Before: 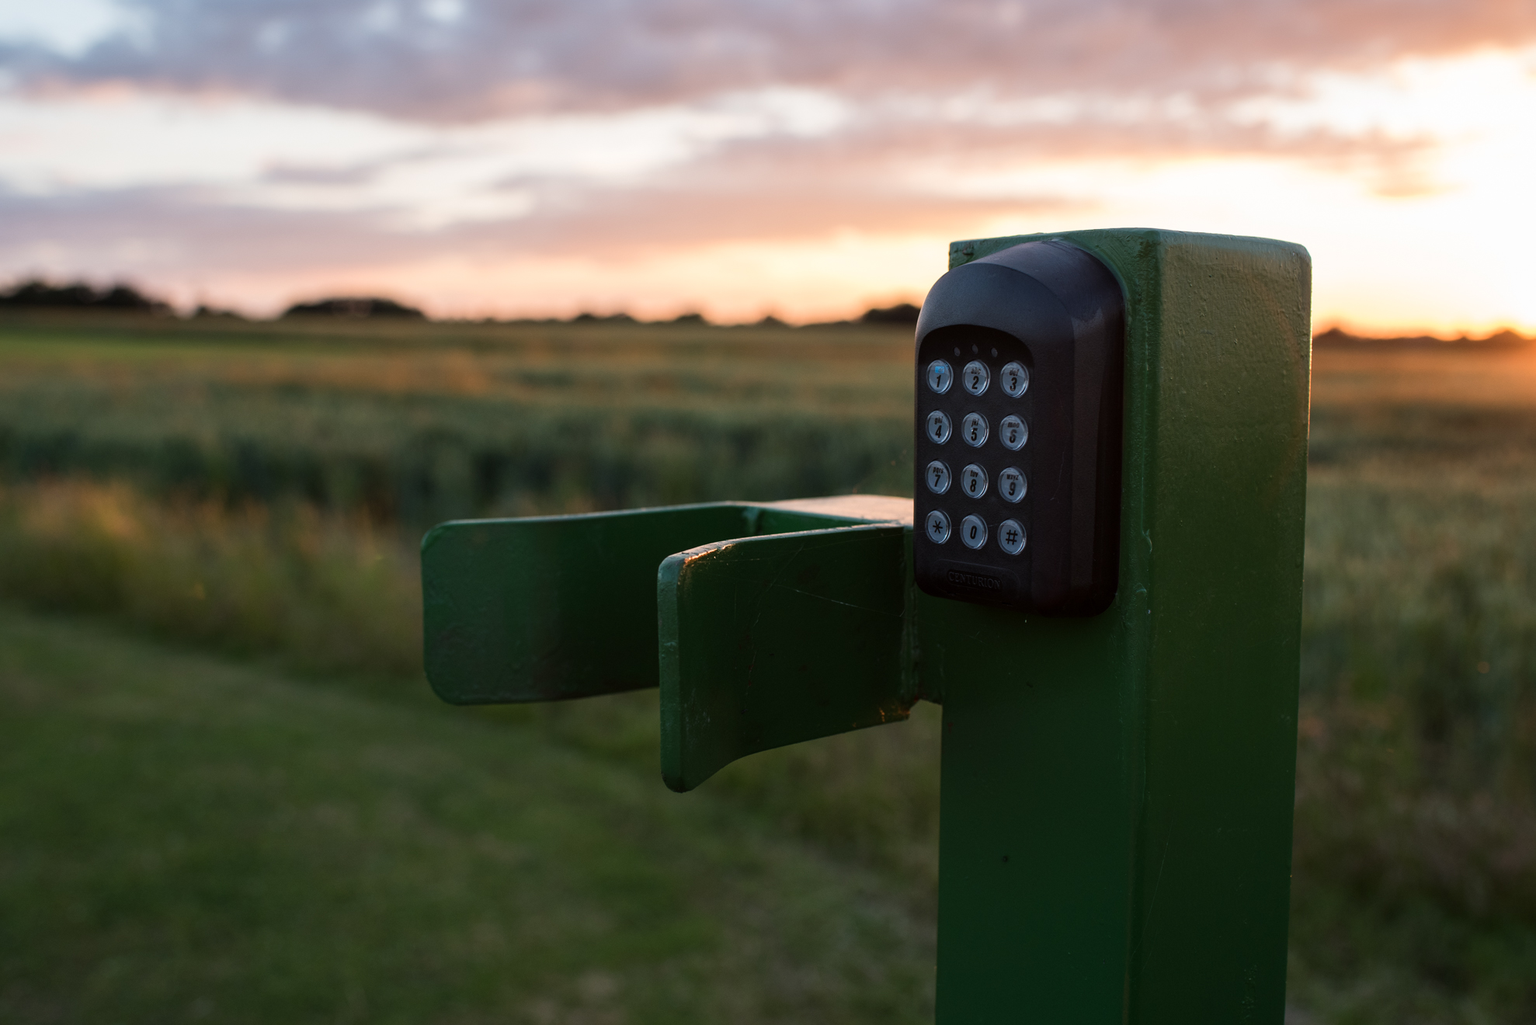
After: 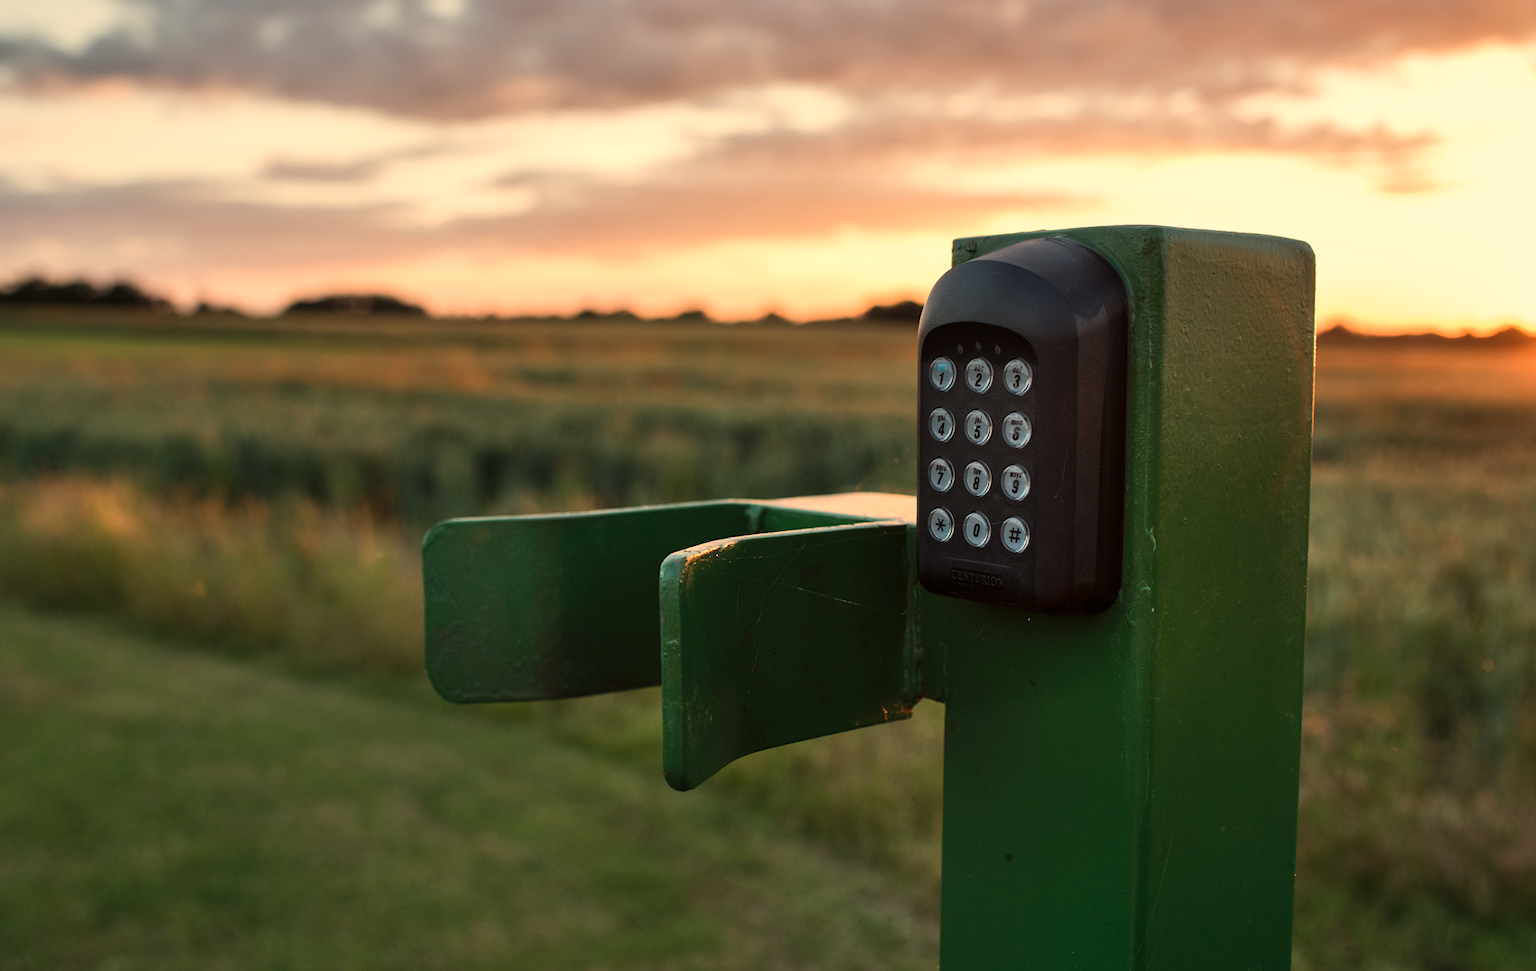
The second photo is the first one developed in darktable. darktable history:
crop: top 0.448%, right 0.264%, bottom 5.045%
white balance: red 1.123, blue 0.83
shadows and highlights: highlights color adjustment 0%, low approximation 0.01, soften with gaussian
